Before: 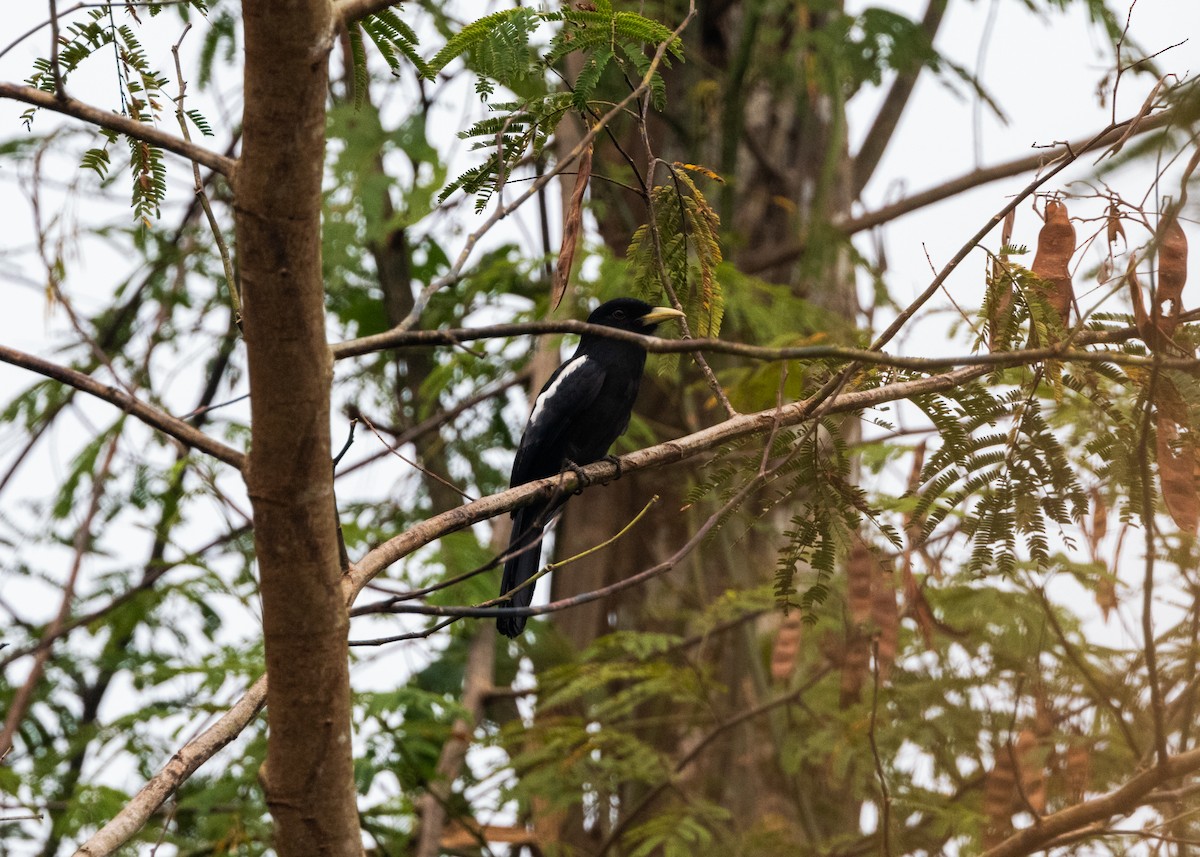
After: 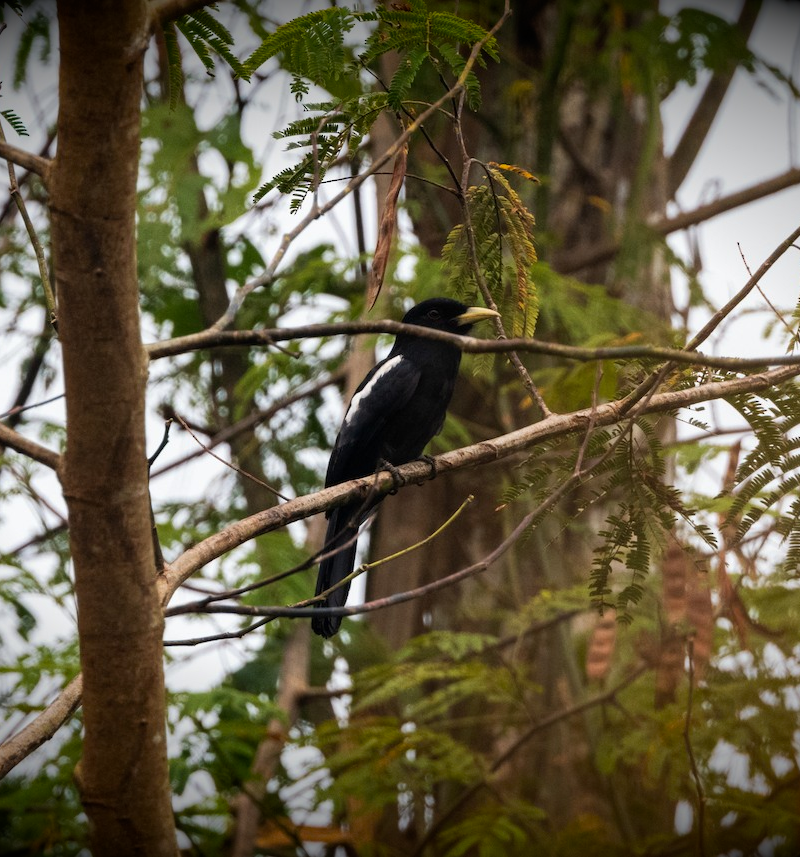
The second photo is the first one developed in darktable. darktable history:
crop and rotate: left 15.446%, right 17.836%
vignetting: fall-off start 98.29%, fall-off radius 100%, brightness -1, saturation 0.5, width/height ratio 1.428
